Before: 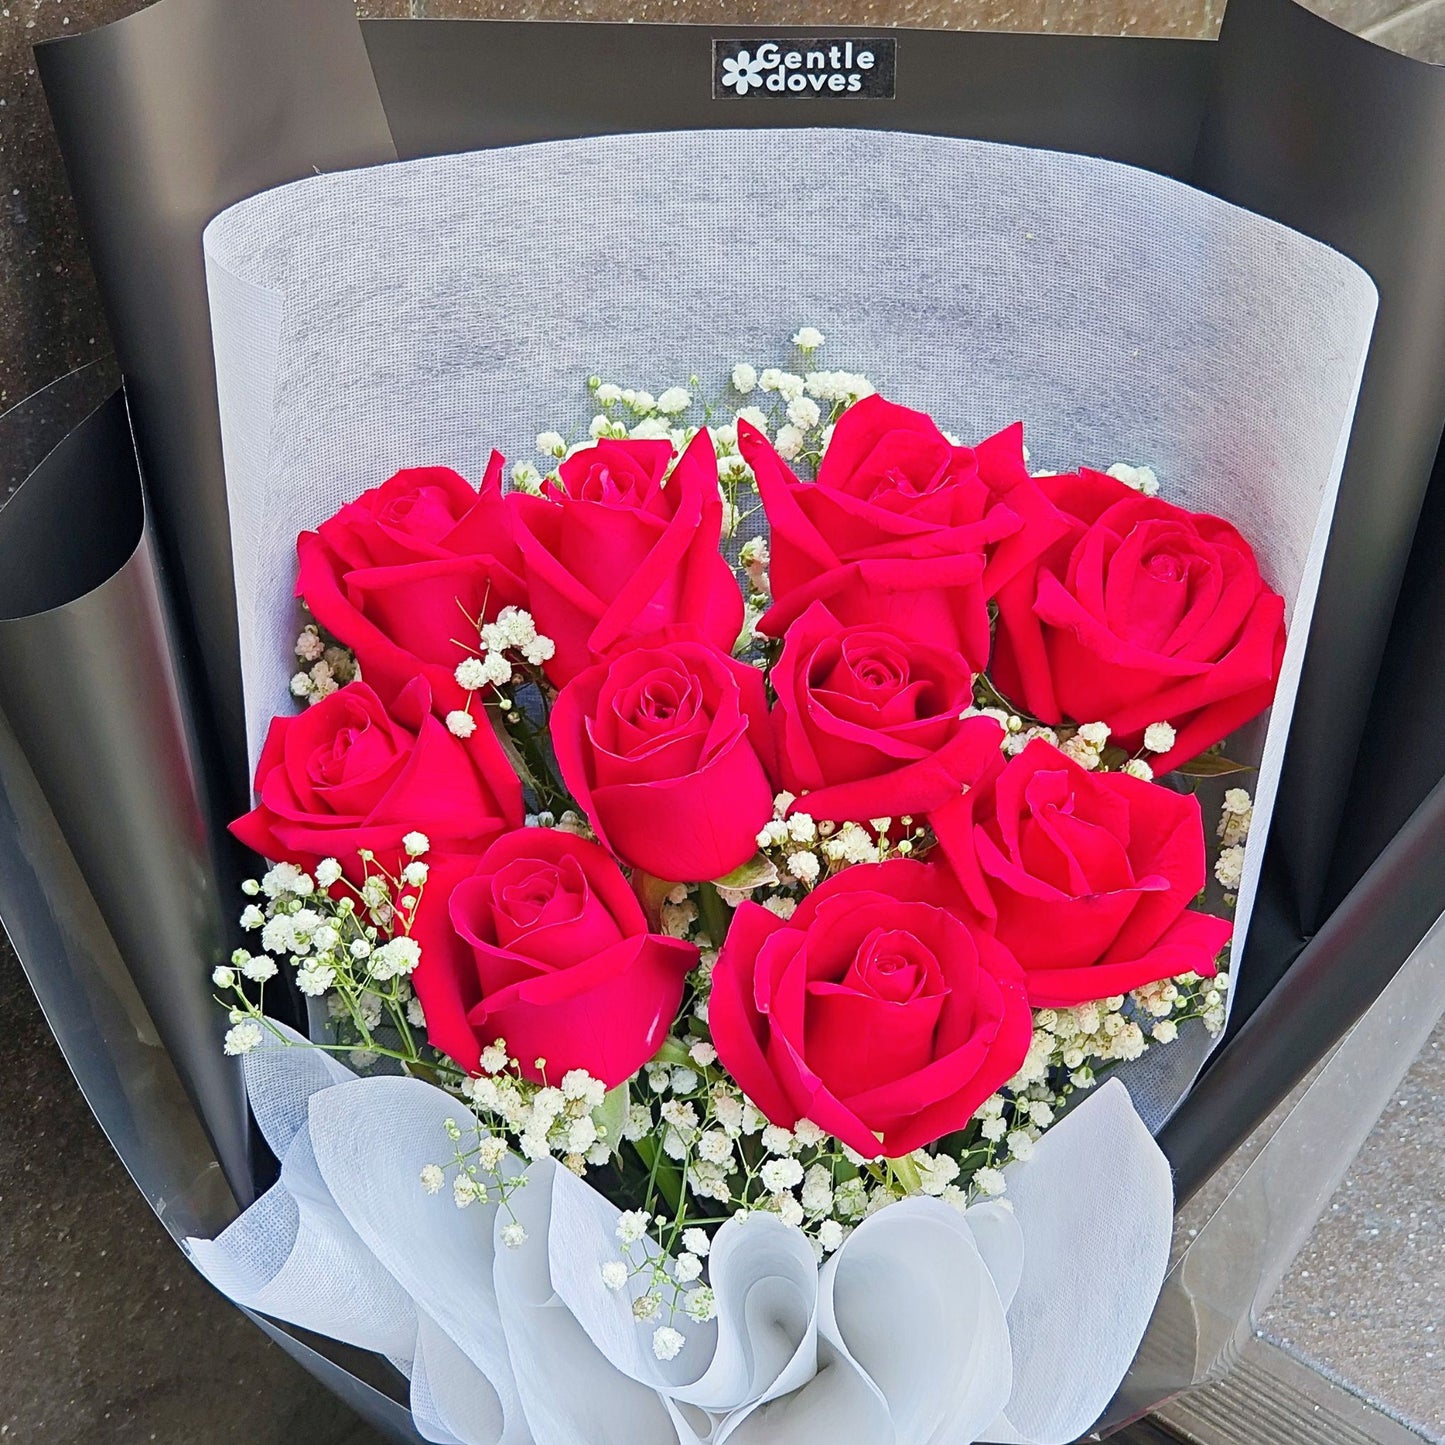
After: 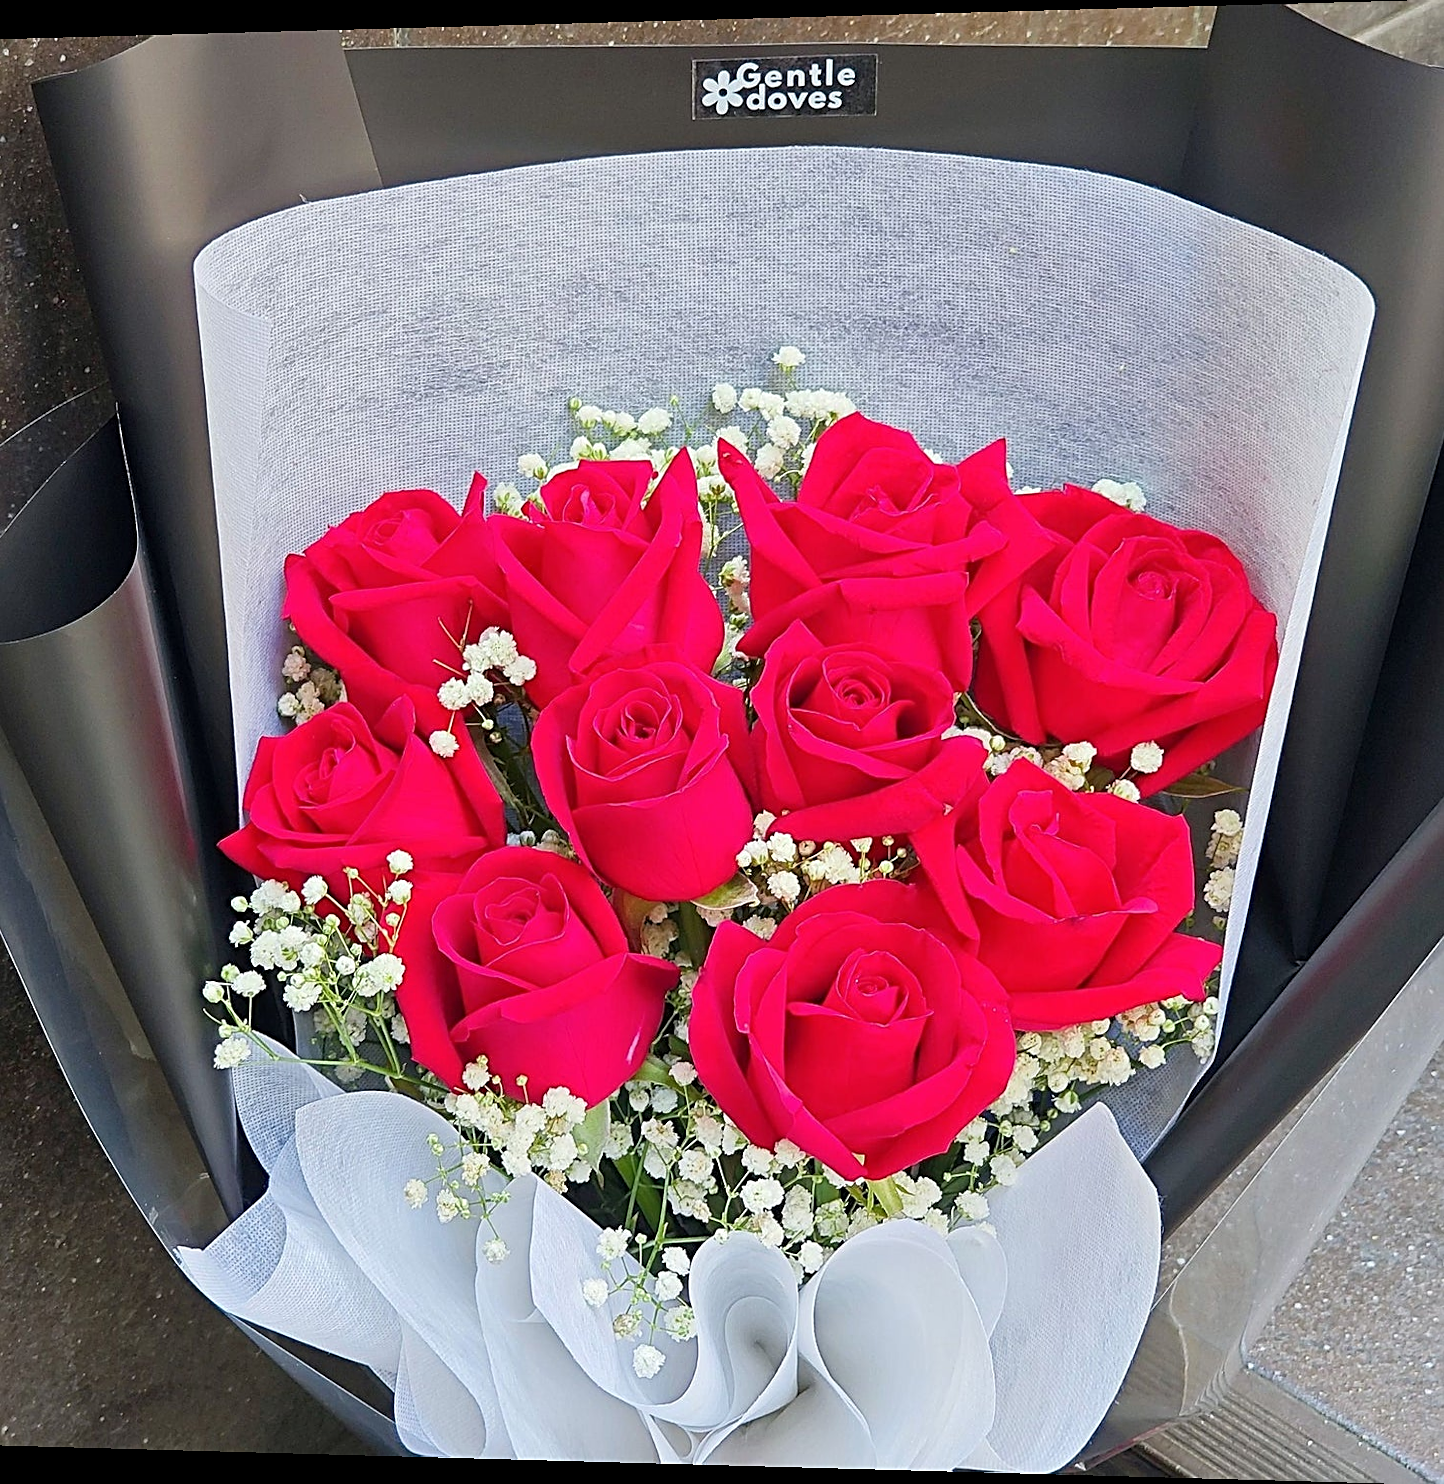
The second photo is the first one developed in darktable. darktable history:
sharpen: on, module defaults
rotate and perspective: lens shift (horizontal) -0.055, automatic cropping off
